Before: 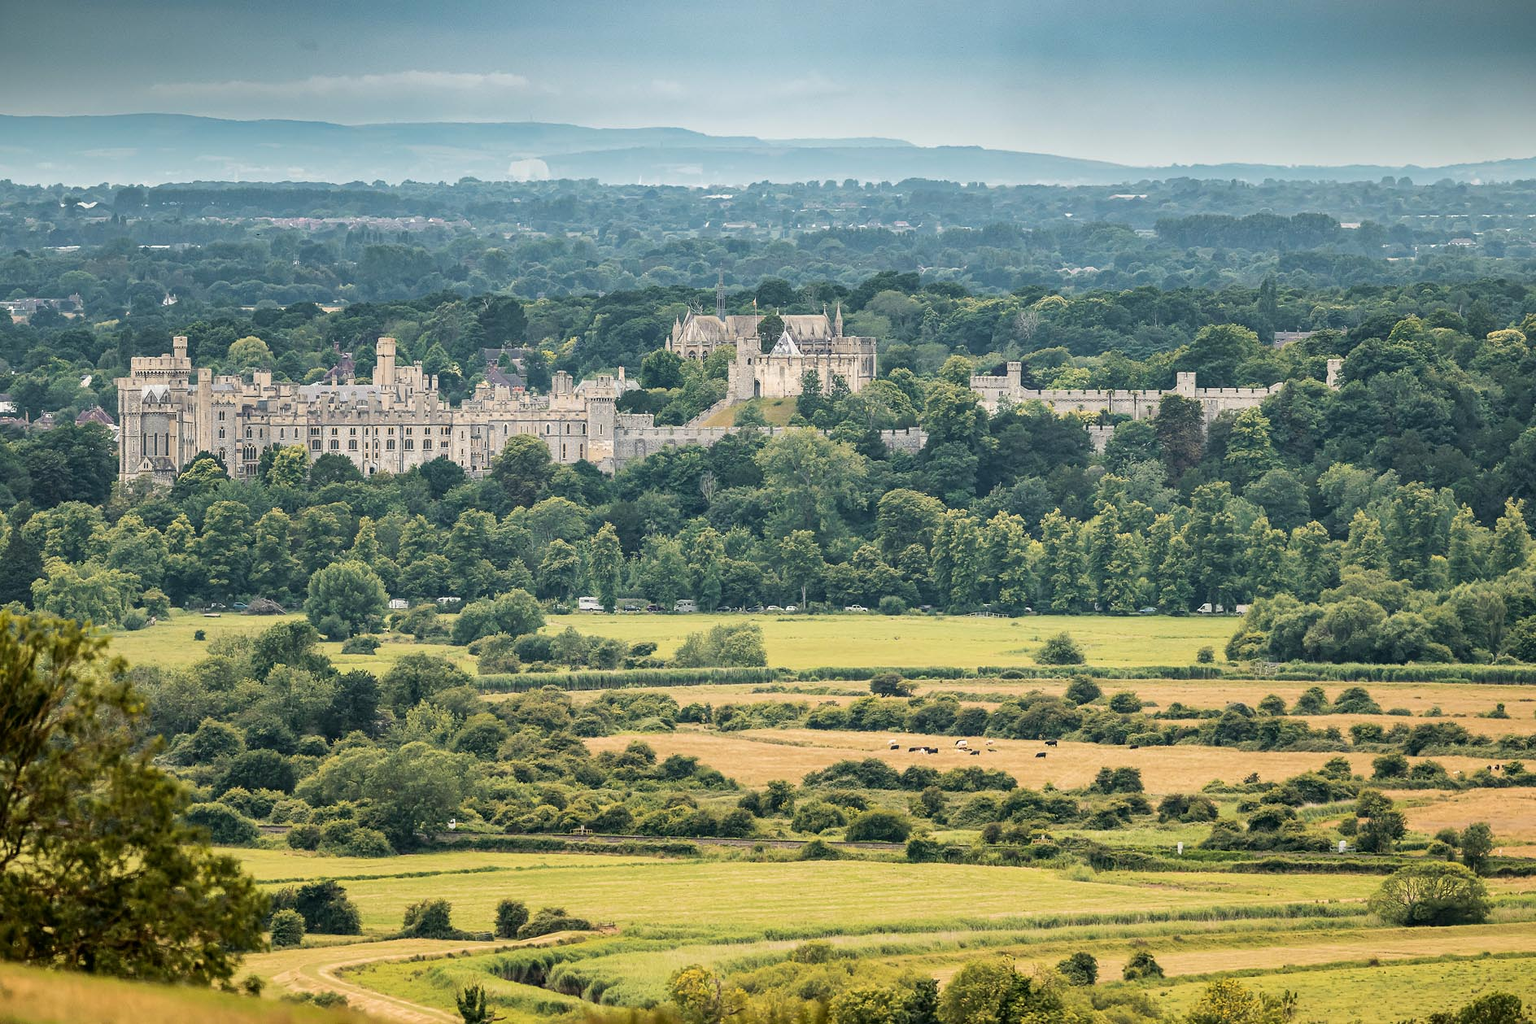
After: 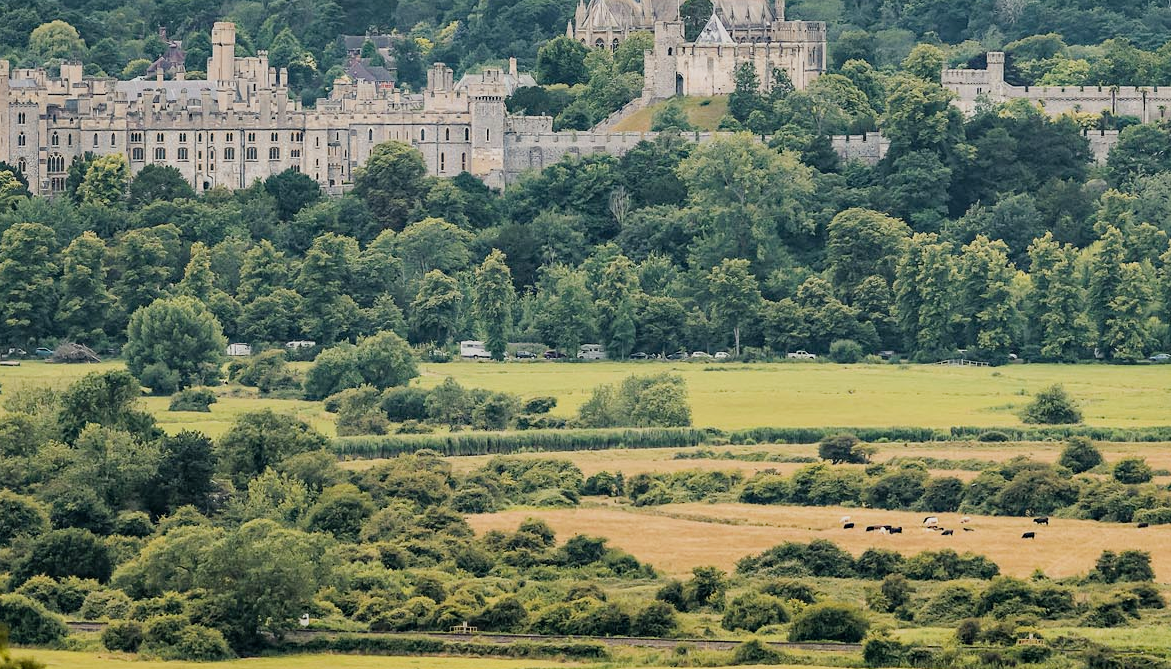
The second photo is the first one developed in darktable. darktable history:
filmic rgb: white relative exposure 3.8 EV, hardness 4.35
crop: left 13.312%, top 31.28%, right 24.627%, bottom 15.582%
haze removal: compatibility mode true, adaptive false
